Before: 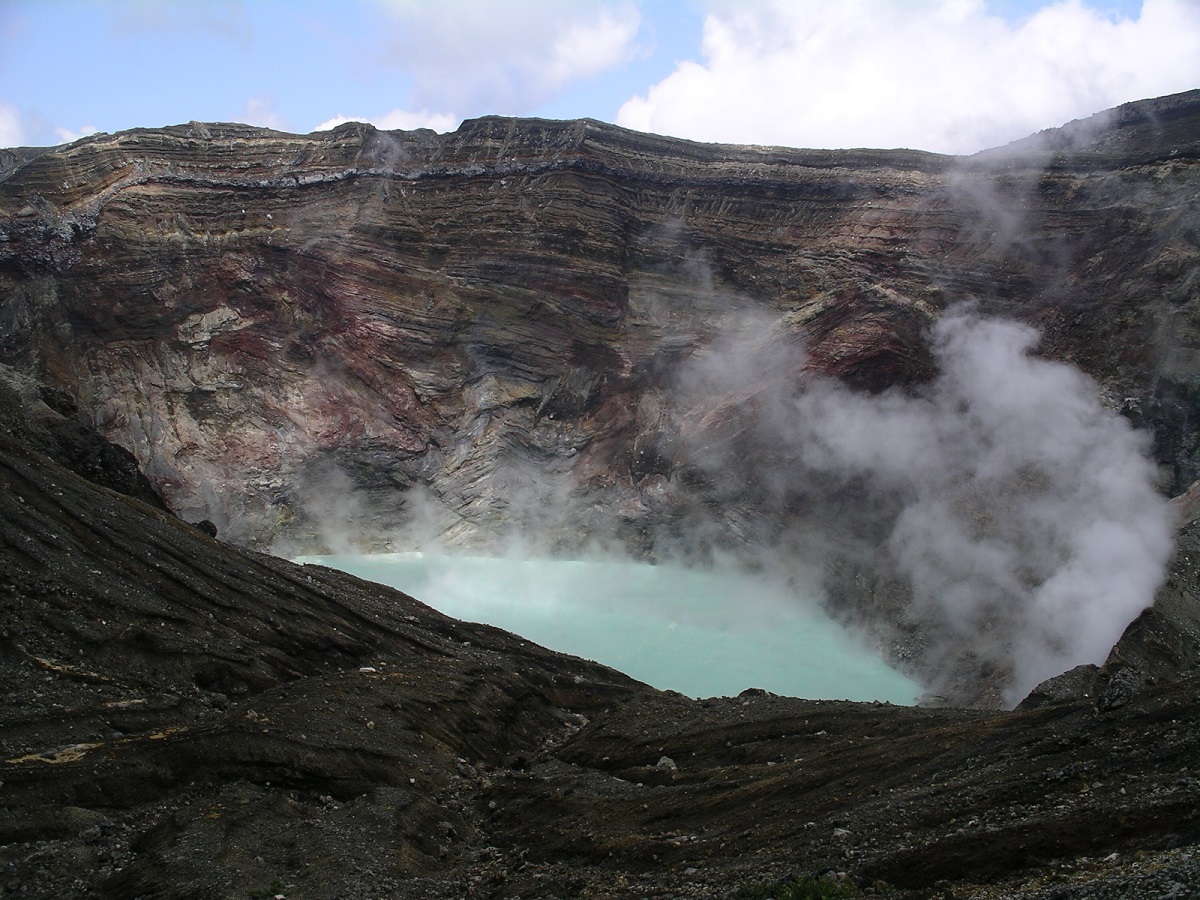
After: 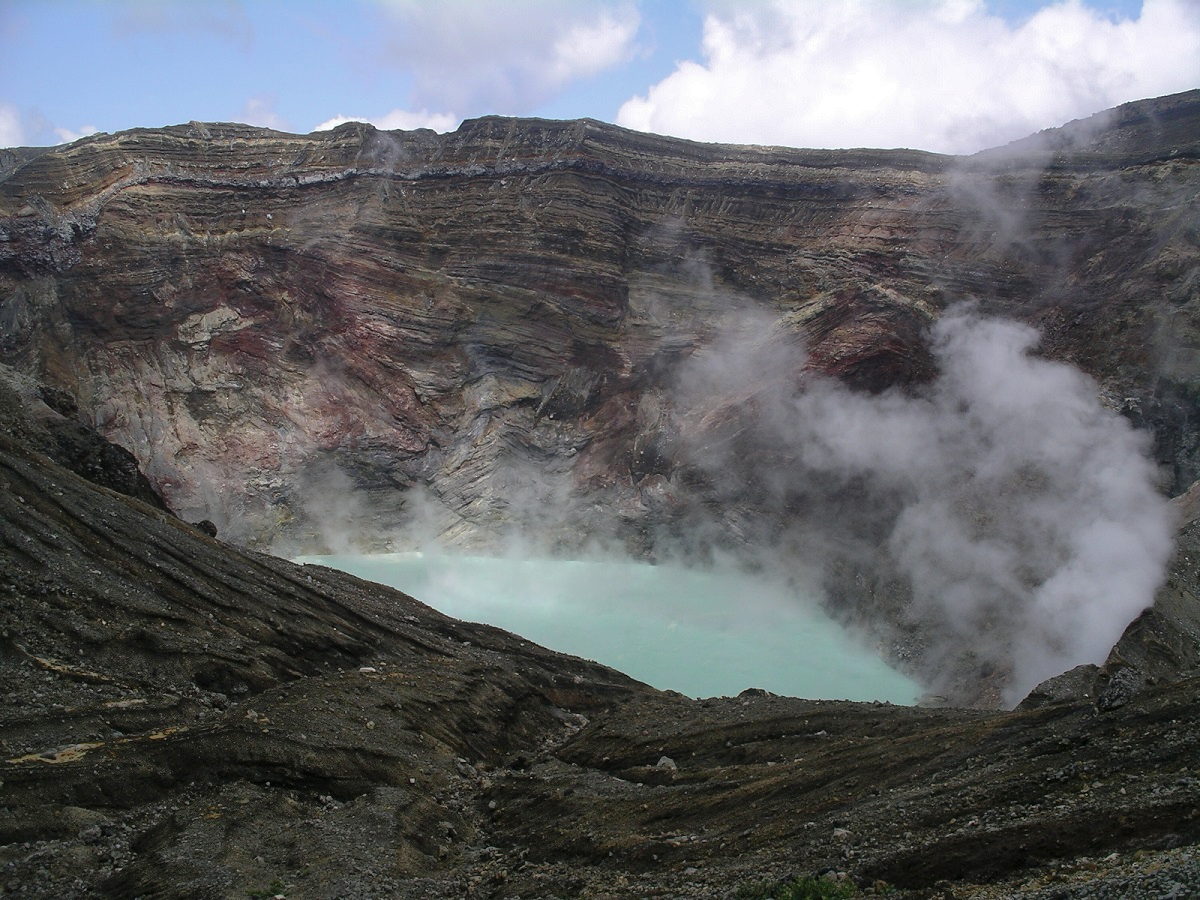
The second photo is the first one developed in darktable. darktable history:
contrast brightness saturation: saturation -0.061
shadows and highlights: highlights color adjustment 46.28%
